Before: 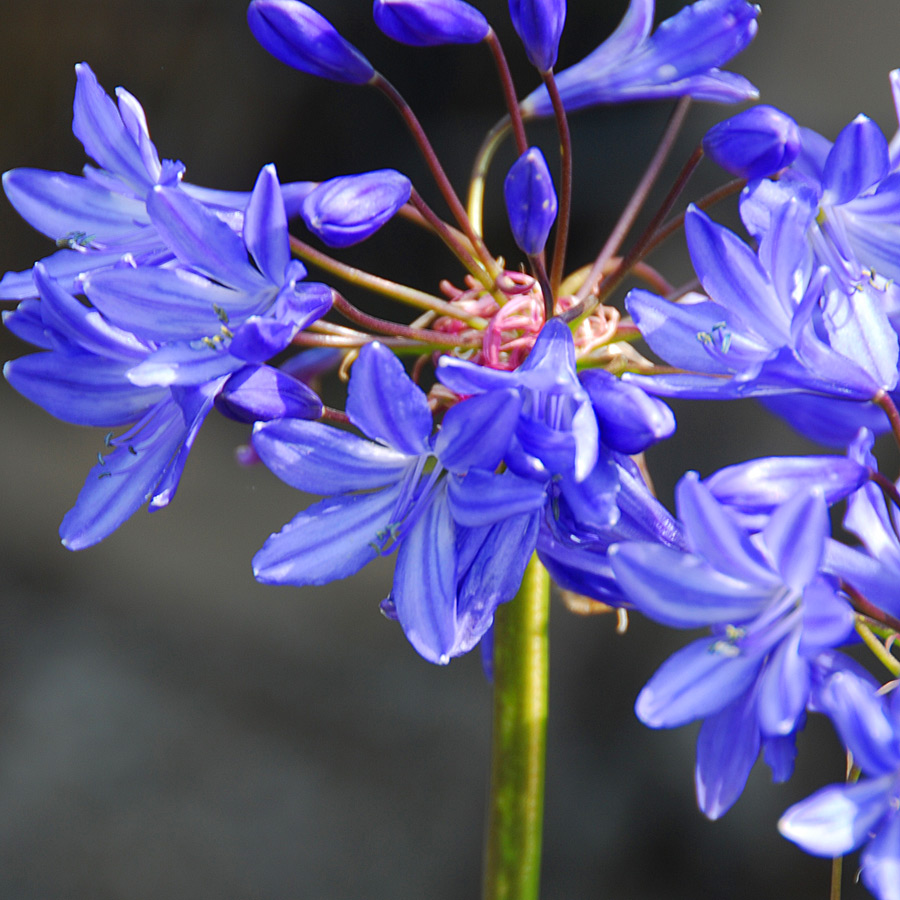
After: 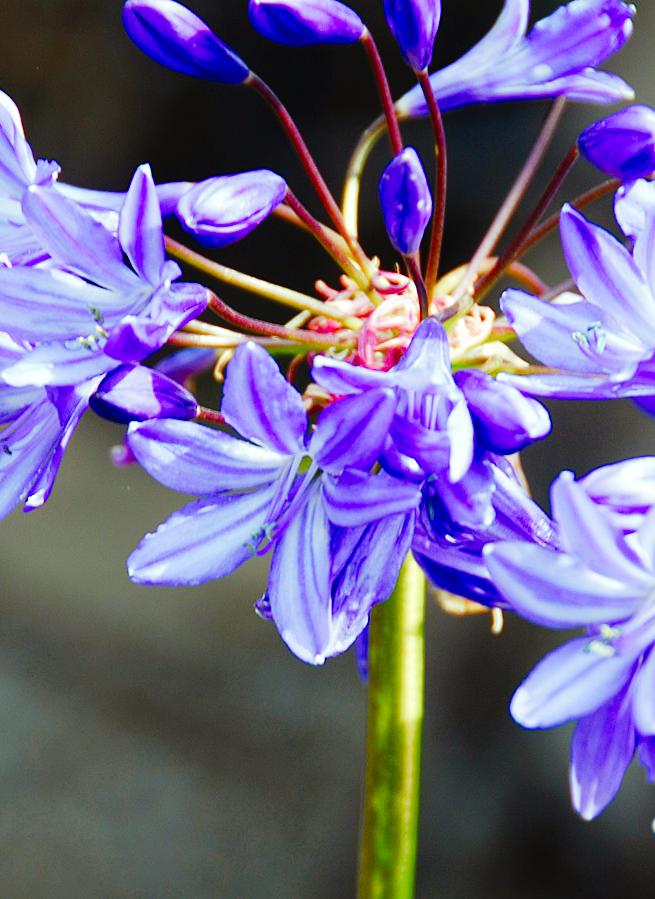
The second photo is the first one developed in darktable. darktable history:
color balance rgb: shadows lift › chroma 2.023%, shadows lift › hue 52.84°, highlights gain › luminance 15.604%, highlights gain › chroma 7.028%, highlights gain › hue 127.44°, global offset › luminance -0.35%, perceptual saturation grading › global saturation 20%, perceptual saturation grading › highlights -49.83%, perceptual saturation grading › shadows 25.449%, perceptual brilliance grading › highlights 2.843%
crop: left 13.894%, right 13.276%
tone curve: curves: ch0 [(0, 0.014) (0.12, 0.096) (0.386, 0.49) (0.54, 0.684) (0.751, 0.855) (0.89, 0.943) (0.998, 0.989)]; ch1 [(0, 0) (0.133, 0.099) (0.437, 0.41) (0.5, 0.5) (0.517, 0.536) (0.548, 0.575) (0.582, 0.639) (0.627, 0.692) (0.836, 0.868) (1, 1)]; ch2 [(0, 0) (0.374, 0.341) (0.456, 0.443) (0.478, 0.49) (0.501, 0.5) (0.528, 0.538) (0.55, 0.6) (0.572, 0.633) (0.702, 0.775) (1, 1)], preserve colors none
